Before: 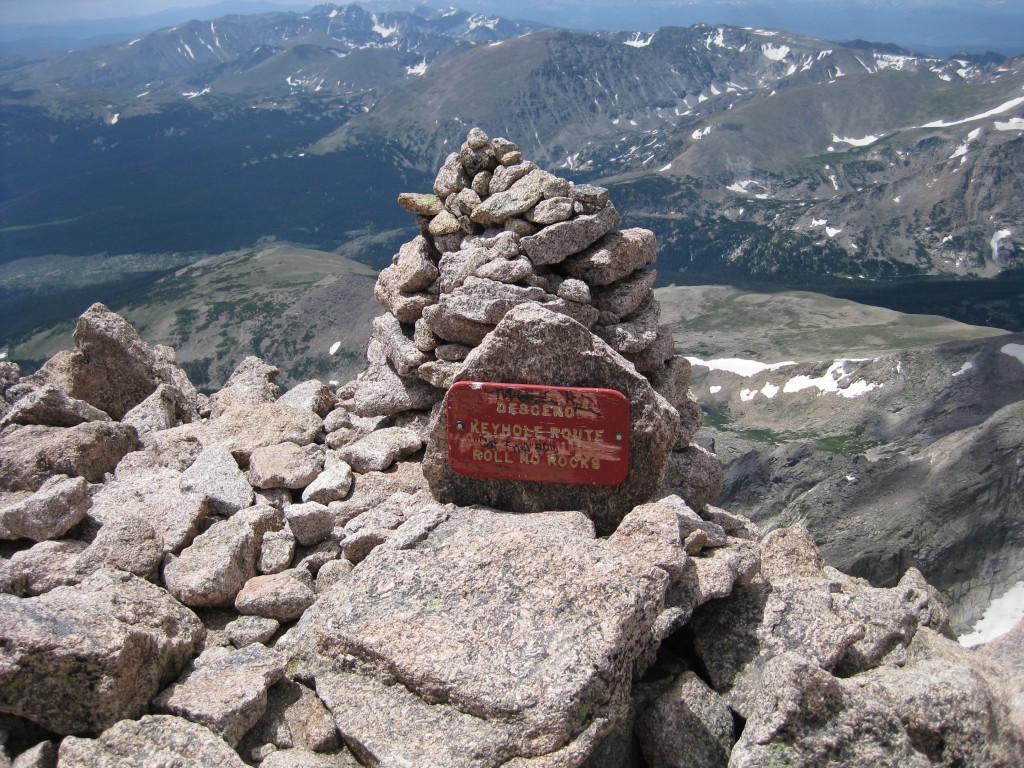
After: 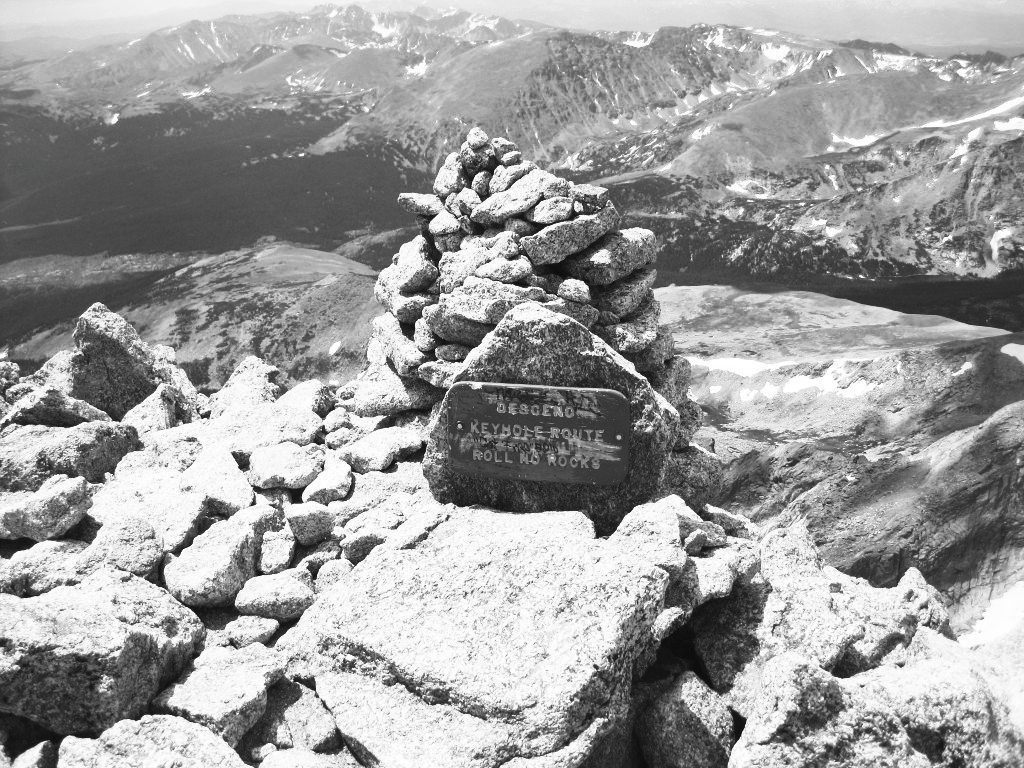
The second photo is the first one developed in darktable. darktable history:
contrast brightness saturation: contrast 0.538, brightness 0.459, saturation -0.996
